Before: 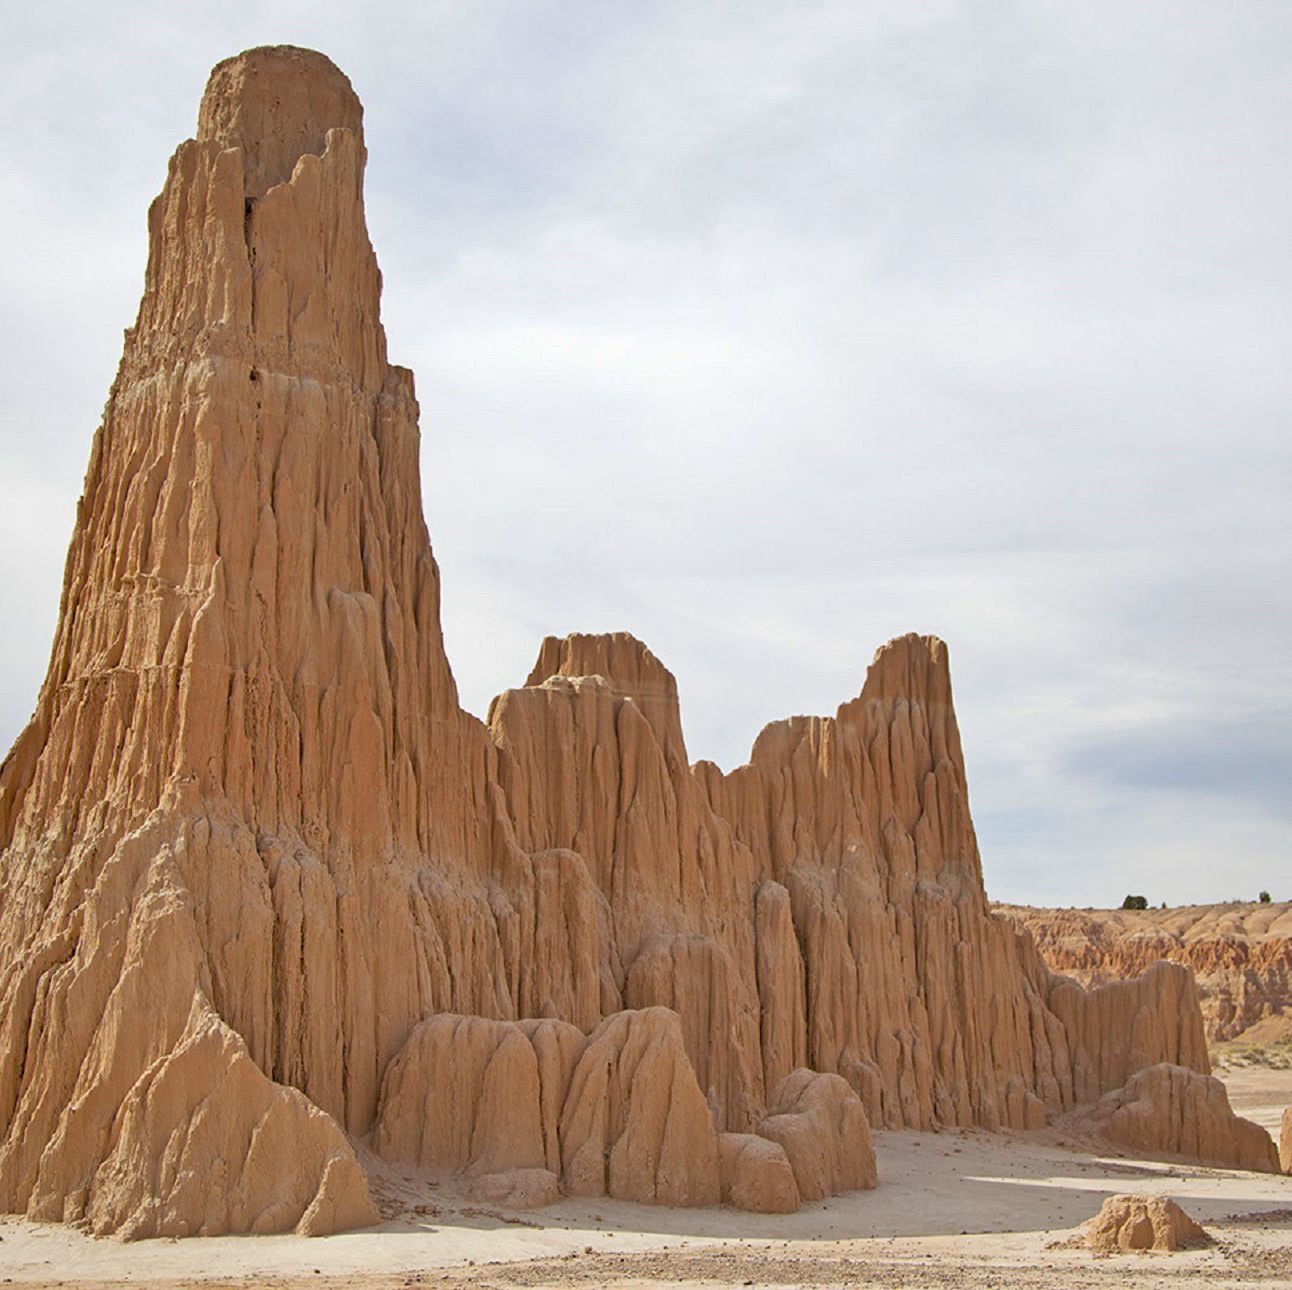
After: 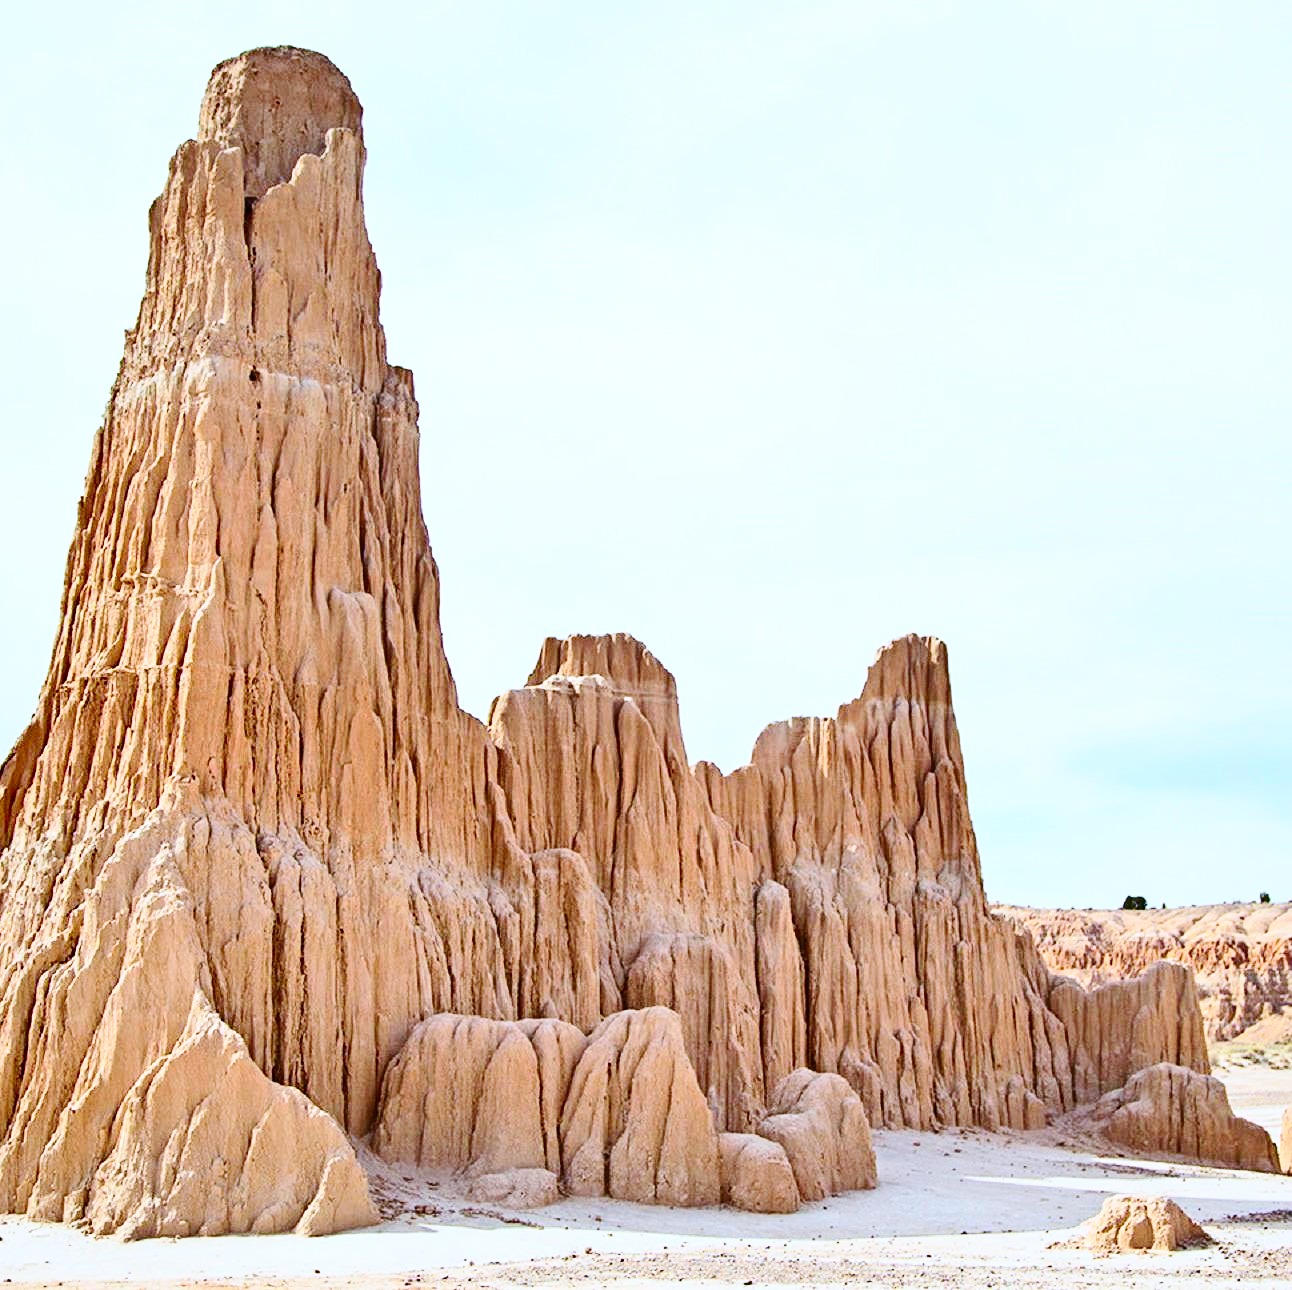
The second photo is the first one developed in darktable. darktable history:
contrast brightness saturation: contrast 0.4, brightness 0.042, saturation 0.248
base curve: curves: ch0 [(0, 0) (0.028, 0.03) (0.105, 0.232) (0.387, 0.748) (0.754, 0.968) (1, 1)], preserve colors none
color calibration: illuminant custom, x 0.389, y 0.387, temperature 3837.69 K
exposure: exposure -0.494 EV, compensate highlight preservation false
